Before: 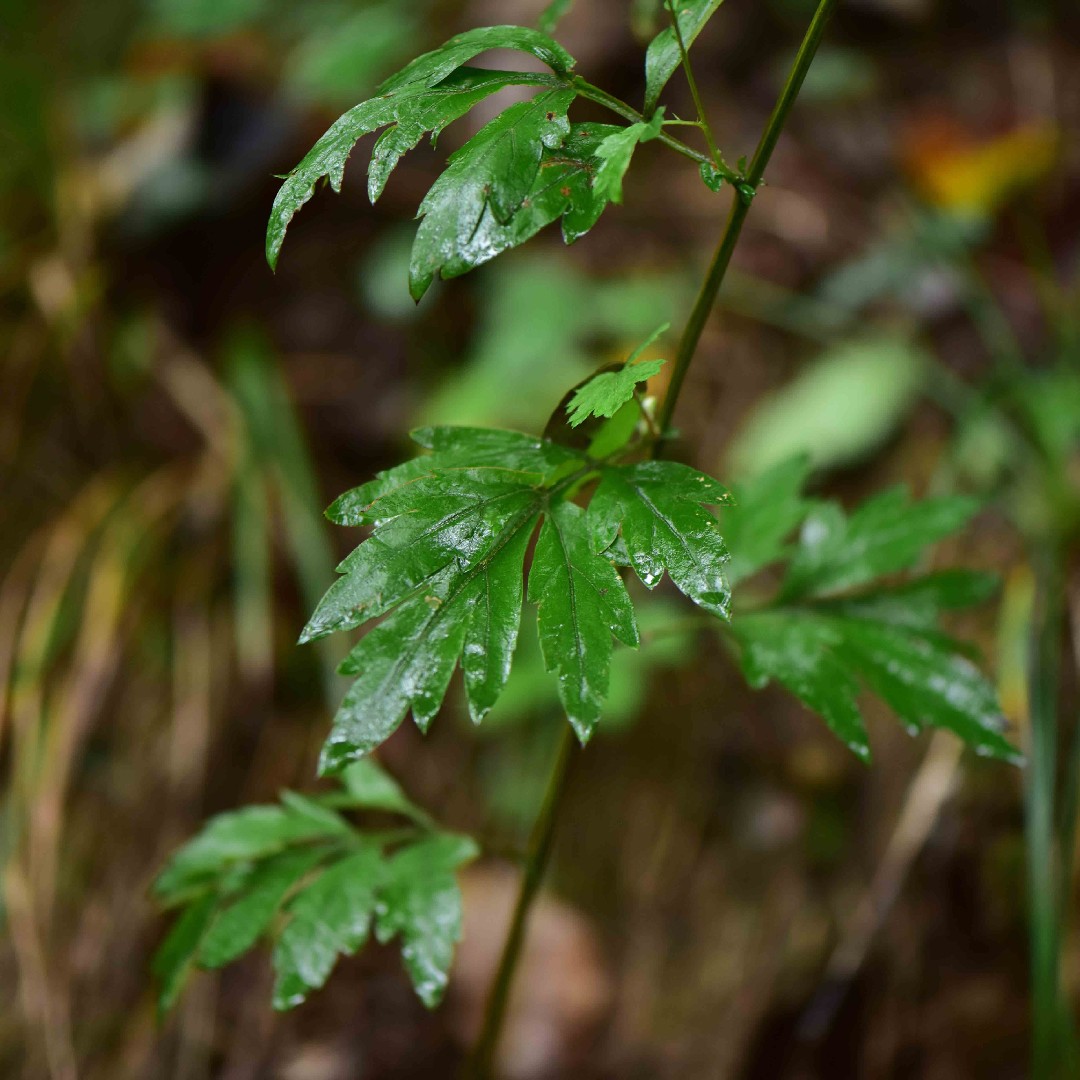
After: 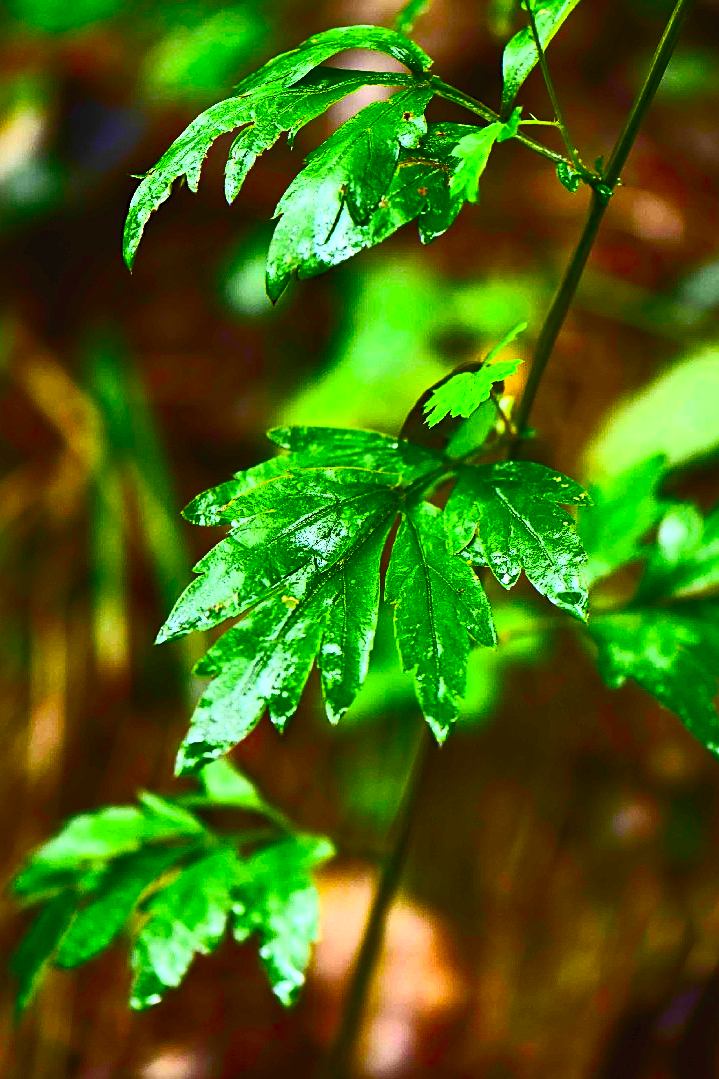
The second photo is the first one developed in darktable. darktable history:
crop and rotate: left 13.409%, right 19.924%
sharpen: on, module defaults
color balance rgb: linear chroma grading › global chroma 18.9%, perceptual saturation grading › global saturation 20%, perceptual saturation grading › highlights -25%, perceptual saturation grading › shadows 50%, global vibrance 18.93%
contrast brightness saturation: contrast 0.83, brightness 0.59, saturation 0.59
